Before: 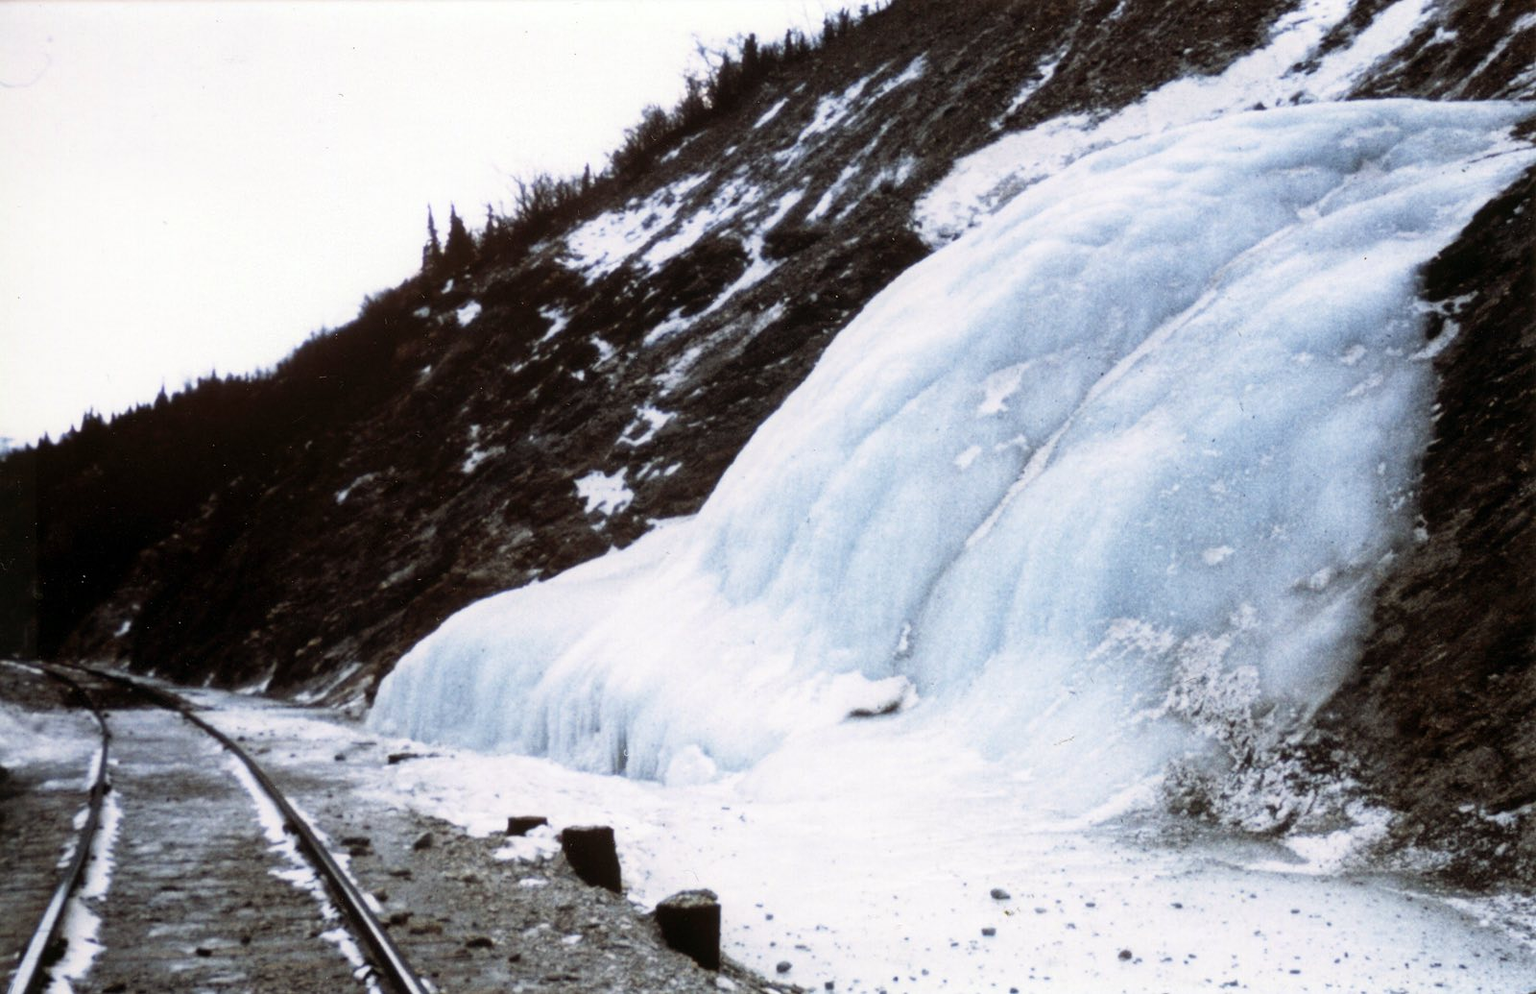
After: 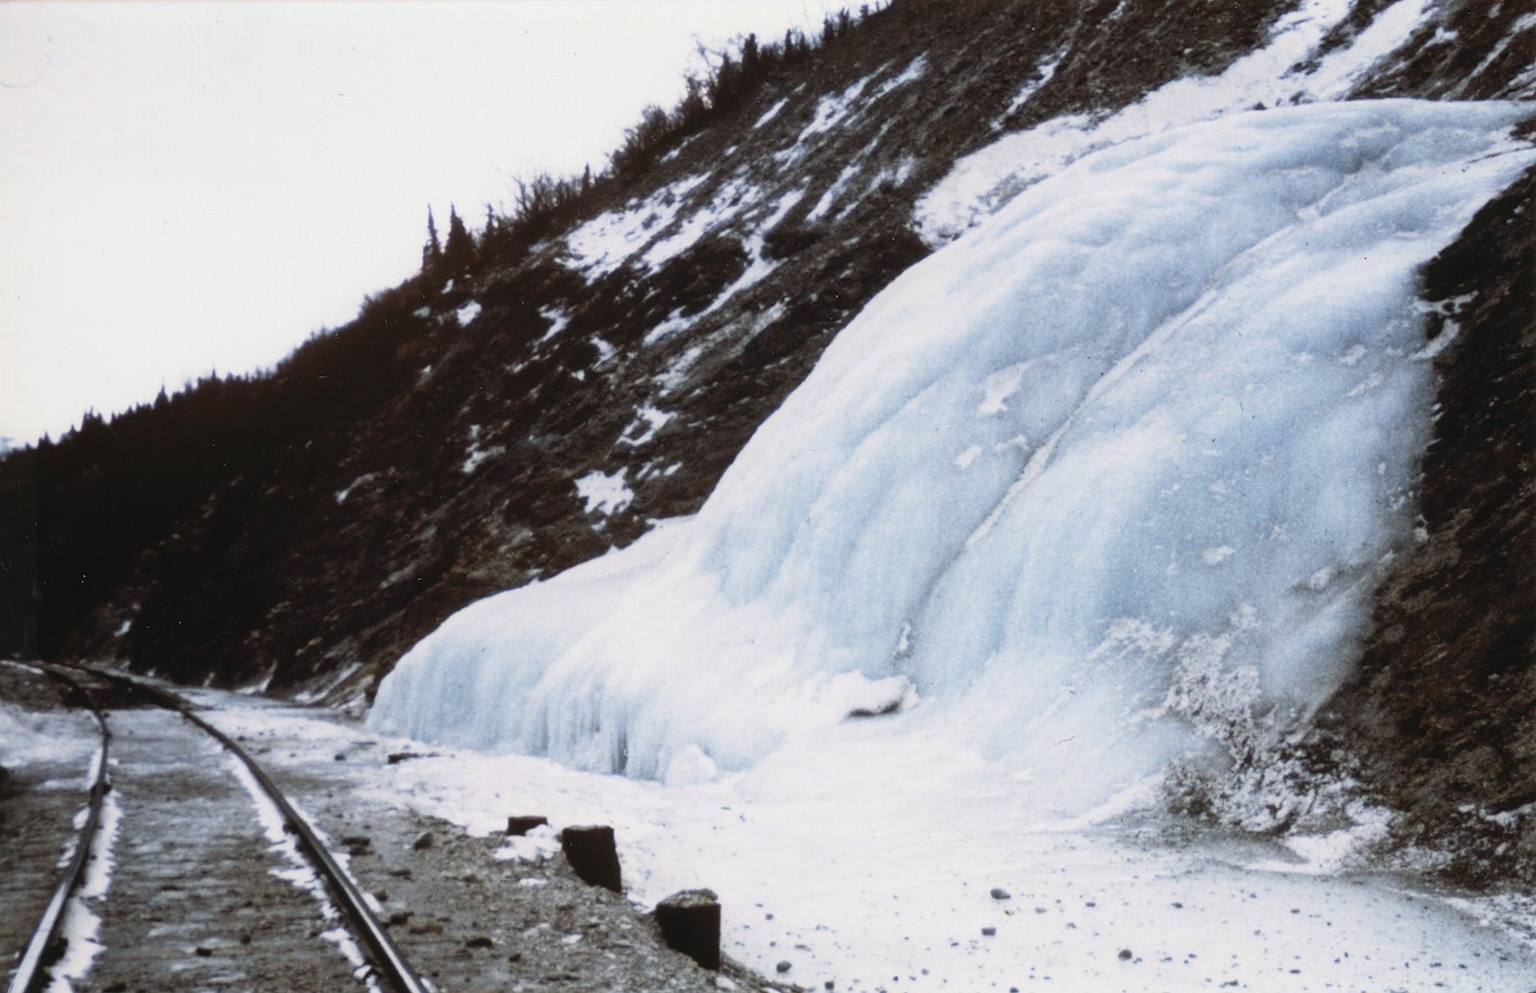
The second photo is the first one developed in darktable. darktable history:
contrast brightness saturation: contrast -0.095, saturation -0.093
